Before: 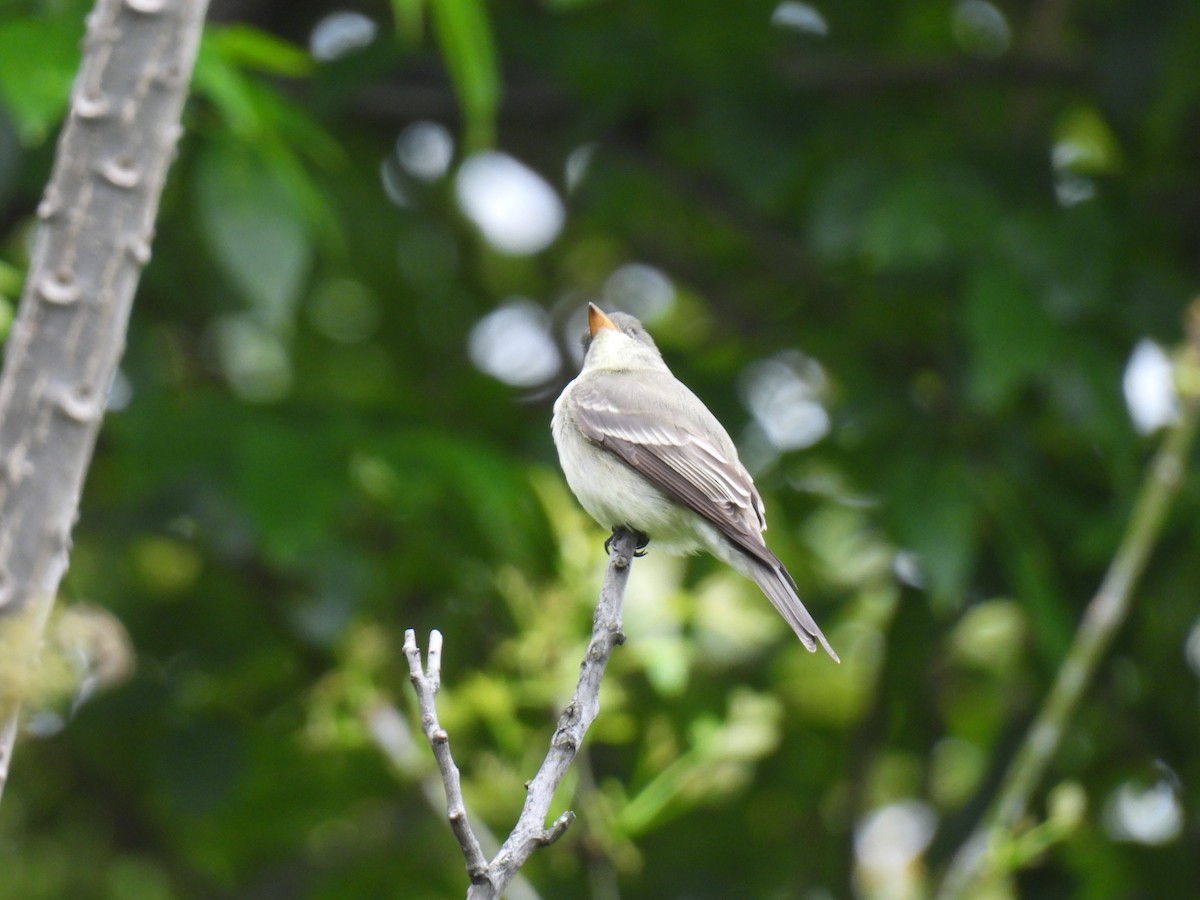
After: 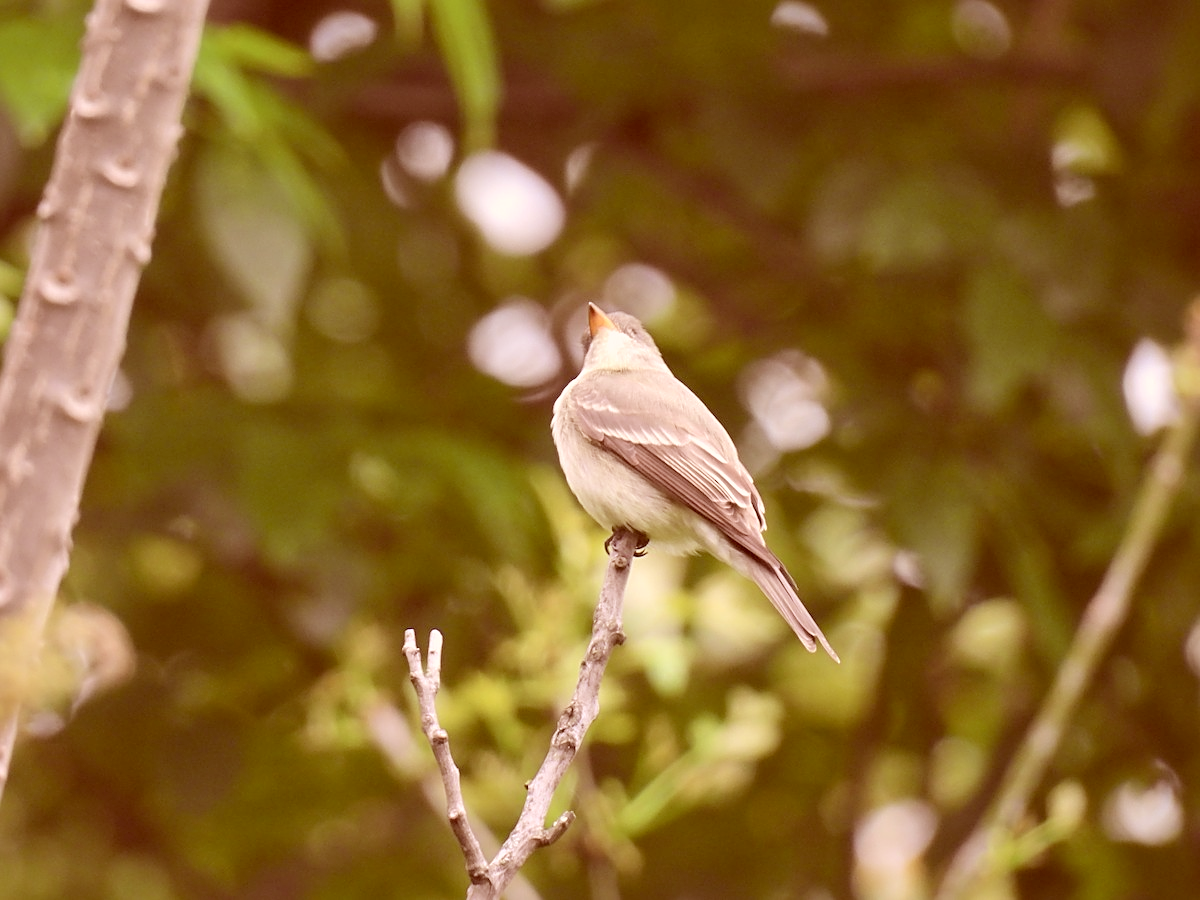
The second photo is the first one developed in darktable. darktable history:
contrast brightness saturation: contrast 0.14, brightness 0.21
shadows and highlights: shadows 30
color correction: highlights a* 9.03, highlights b* 8.71, shadows a* 40, shadows b* 40, saturation 0.8
sharpen: on, module defaults
